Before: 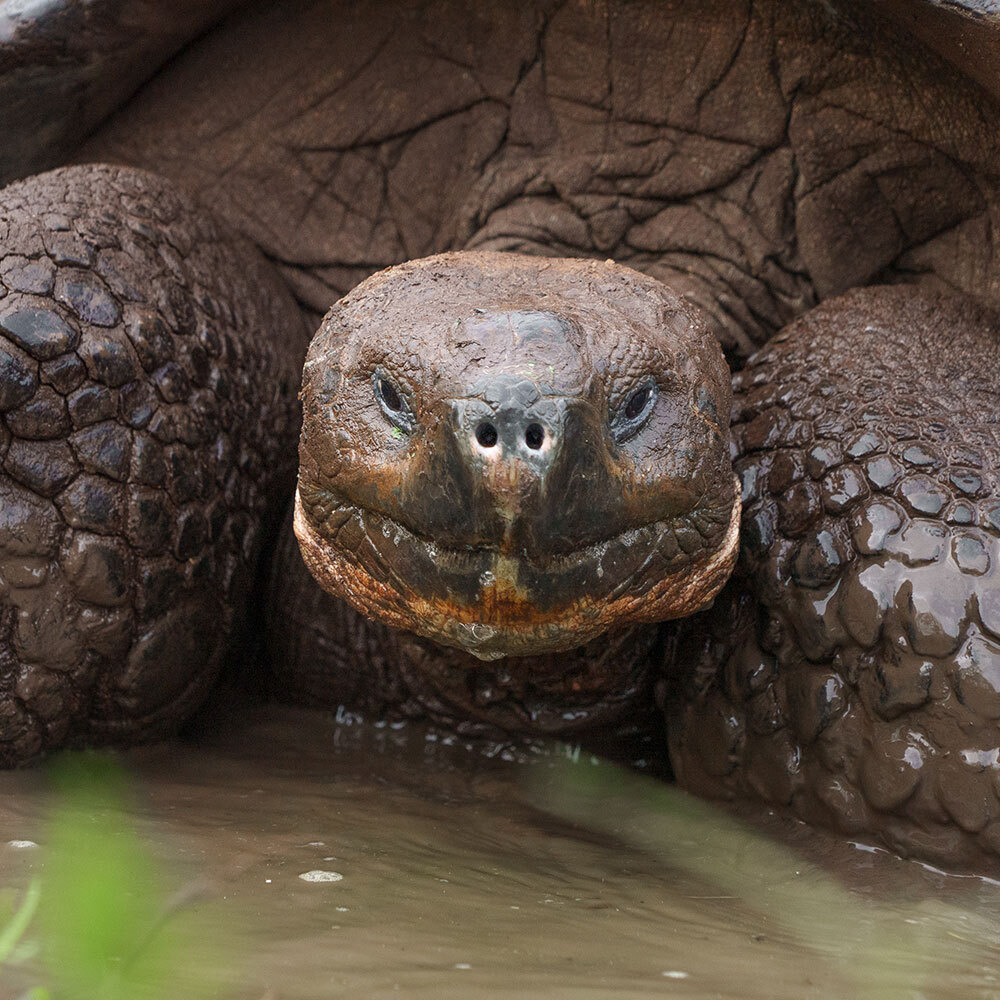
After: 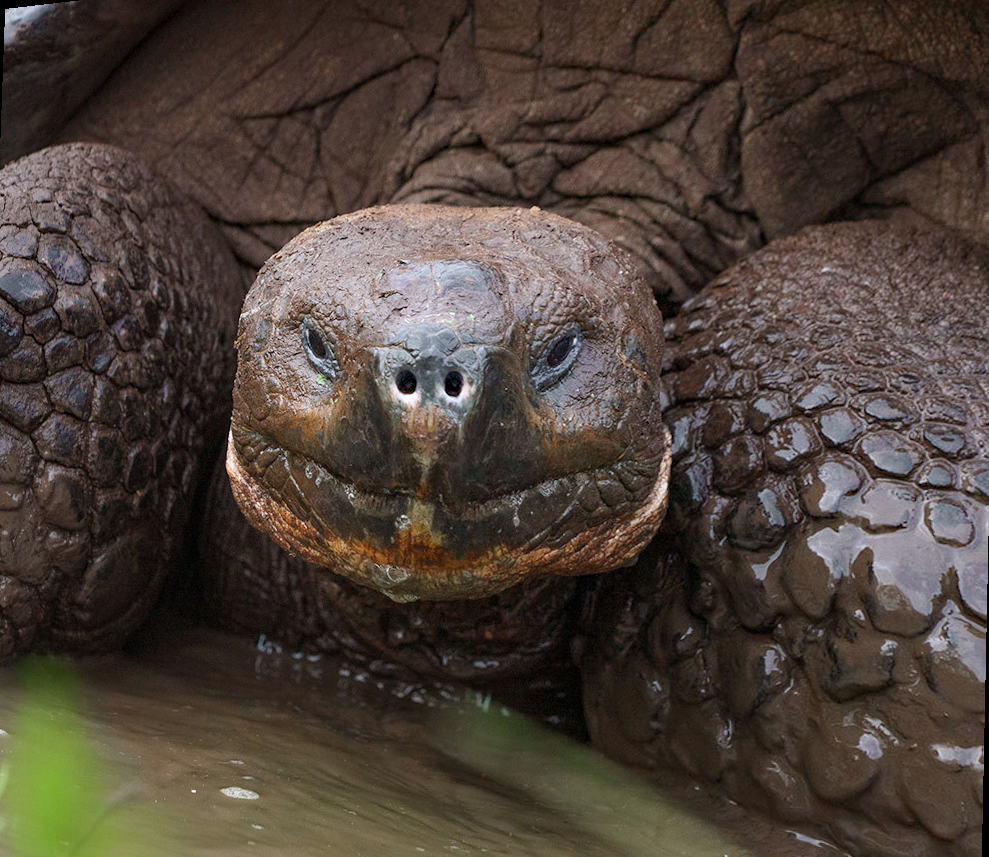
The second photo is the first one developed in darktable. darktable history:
haze removal: compatibility mode true, adaptive false
white balance: red 0.974, blue 1.044
rotate and perspective: rotation 1.69°, lens shift (vertical) -0.023, lens shift (horizontal) -0.291, crop left 0.025, crop right 0.988, crop top 0.092, crop bottom 0.842
